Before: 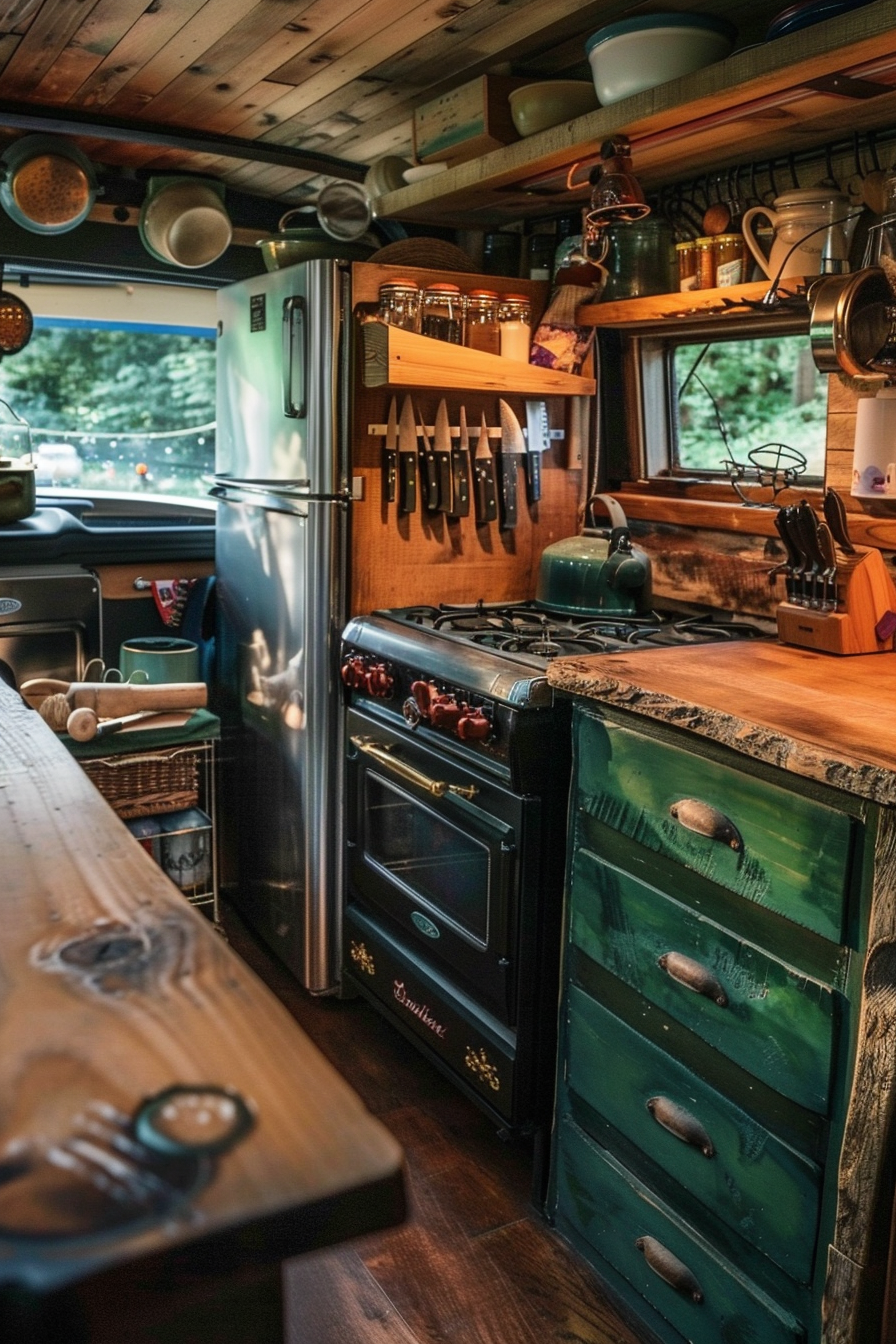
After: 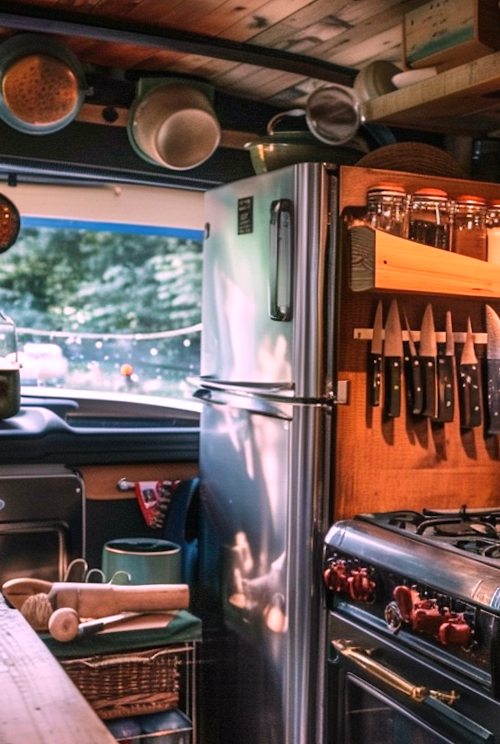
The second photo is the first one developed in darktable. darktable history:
white balance: red 1.188, blue 1.11
rotate and perspective: rotation 0.8°, automatic cropping off
crop and rotate: left 3.047%, top 7.509%, right 42.236%, bottom 37.598%
